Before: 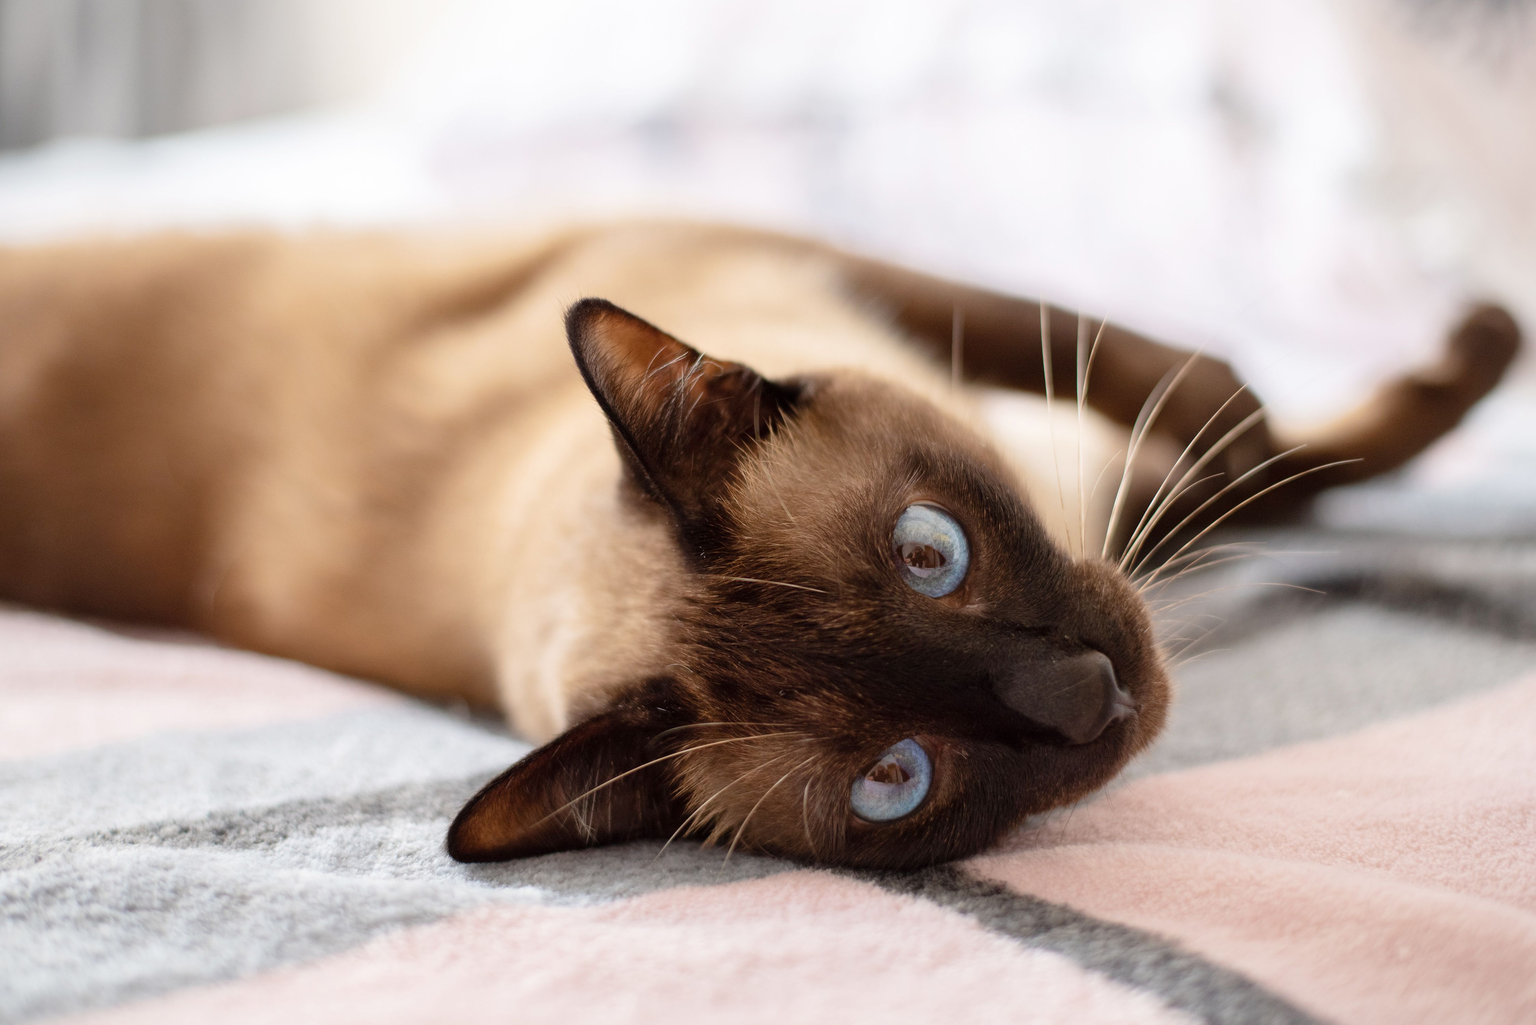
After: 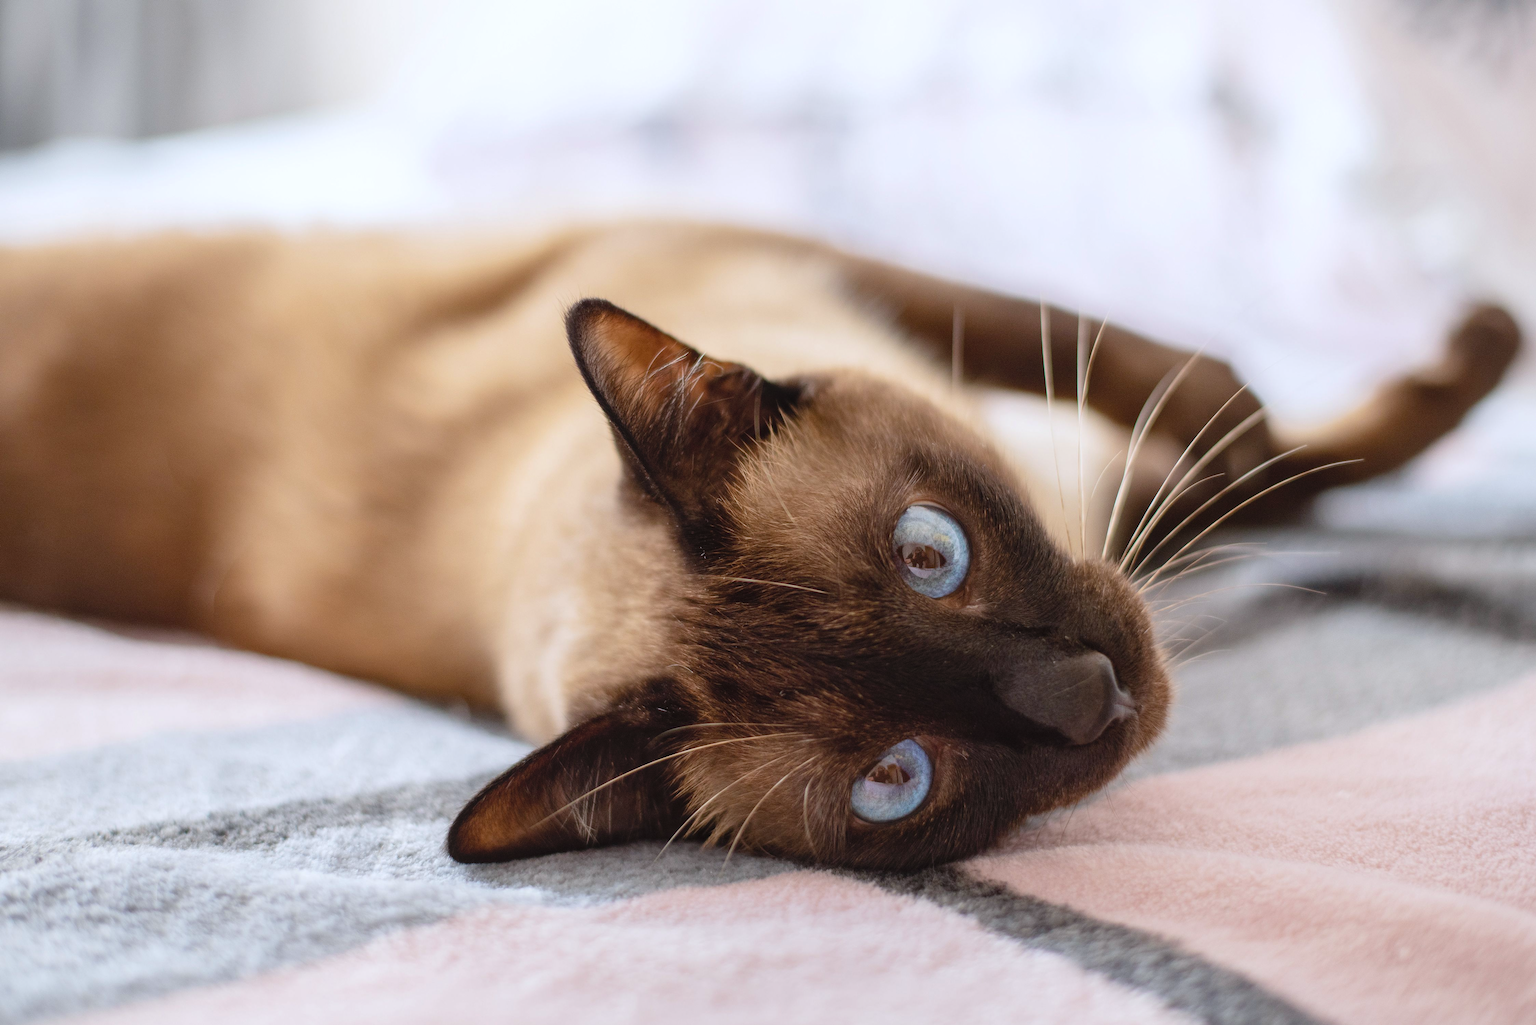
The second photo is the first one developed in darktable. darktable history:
local contrast: detail 110%
color balance rgb: global vibrance 20%
white balance: red 0.976, blue 1.04
